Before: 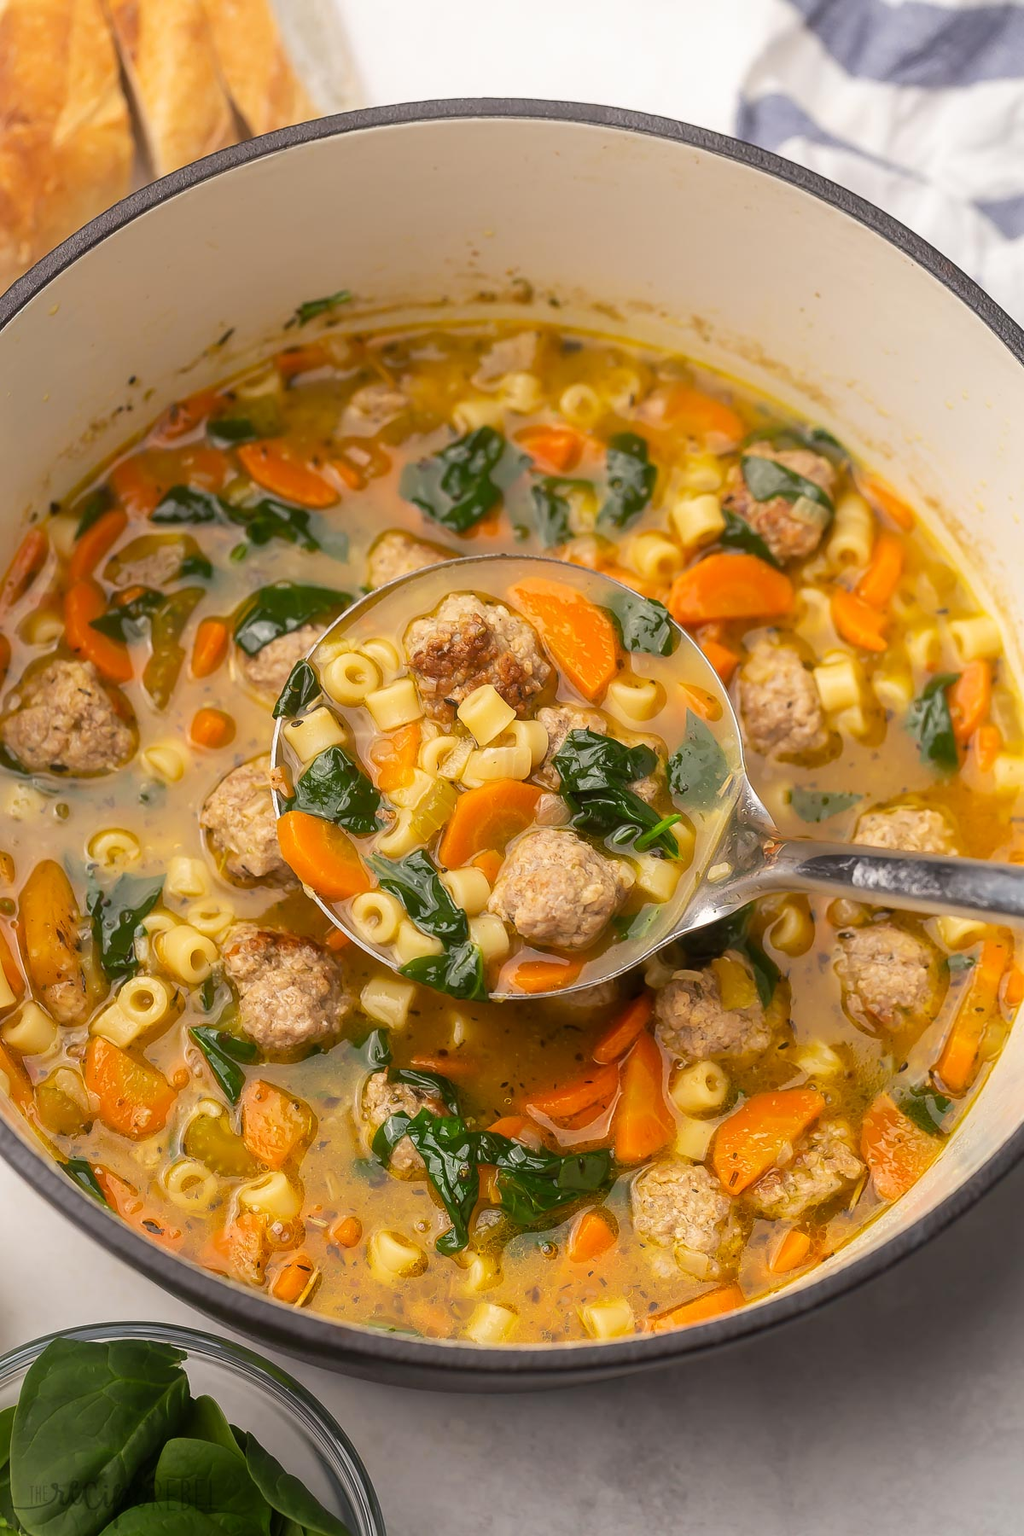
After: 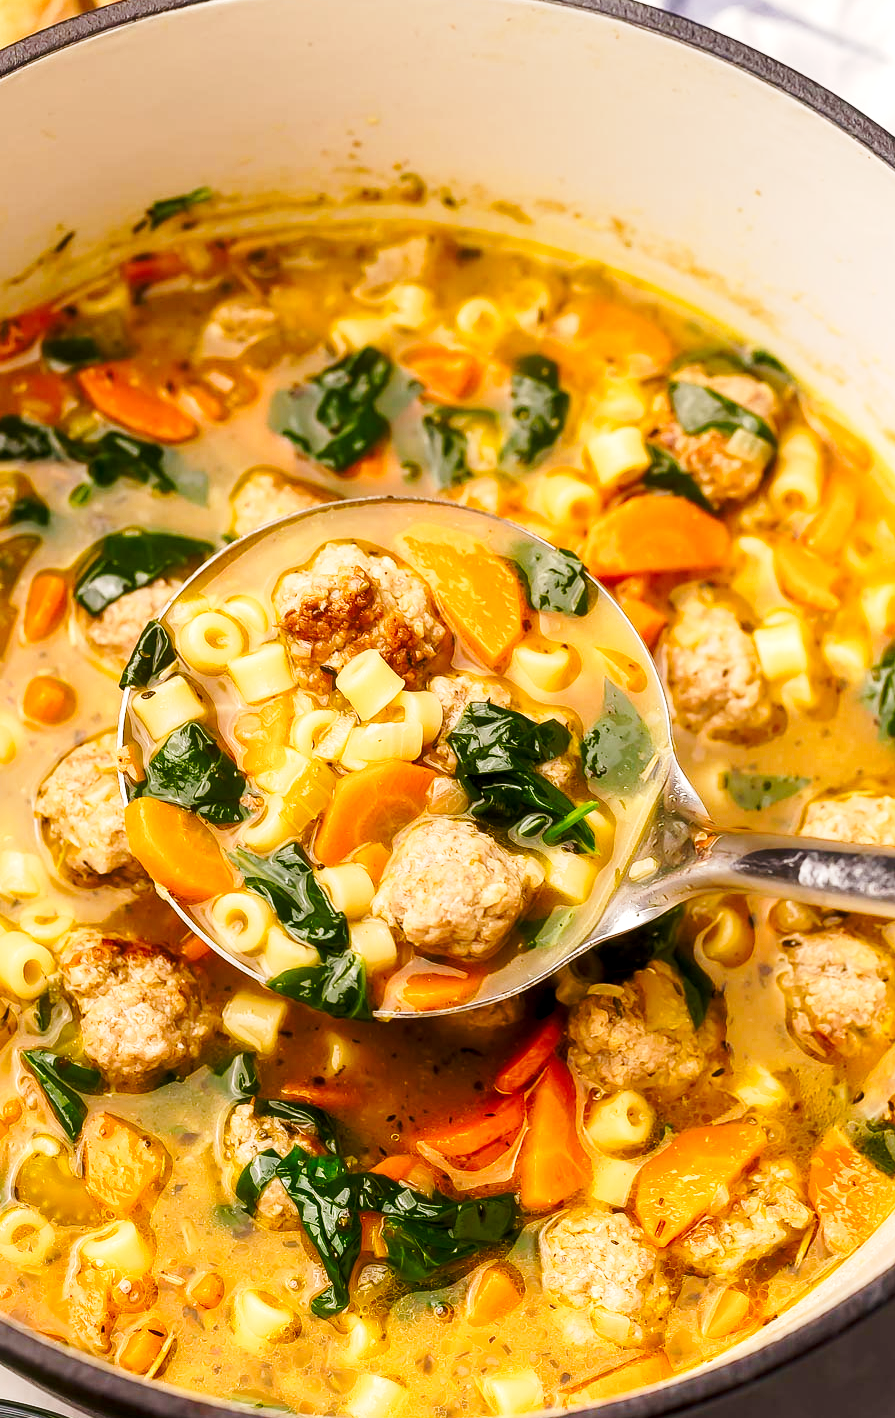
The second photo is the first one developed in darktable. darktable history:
local contrast: highlights 101%, shadows 101%, detail 120%, midtone range 0.2
tone curve: curves: ch0 [(0, 0) (0.114, 0.083) (0.303, 0.285) (0.447, 0.51) (0.602, 0.697) (0.772, 0.866) (0.999, 0.978)]; ch1 [(0, 0) (0.389, 0.352) (0.458, 0.433) (0.486, 0.474) (0.509, 0.505) (0.535, 0.528) (0.57, 0.579) (0.696, 0.706) (1, 1)]; ch2 [(0, 0) (0.369, 0.388) (0.449, 0.431) (0.501, 0.5) (0.528, 0.527) (0.589, 0.608) (0.697, 0.721) (1, 1)], preserve colors none
levels: white 99.88%
exposure: black level correction 0.002, compensate highlight preservation false
crop: left 16.681%, top 8.543%, right 8.664%, bottom 12.662%
color balance rgb: highlights gain › chroma 1.563%, highlights gain › hue 57.19°, global offset › luminance -0.488%, linear chroma grading › global chroma 15.14%, perceptual saturation grading › global saturation 0.768%, perceptual saturation grading › highlights -31.894%, perceptual saturation grading › mid-tones 5.491%, perceptual saturation grading › shadows 18.35%, perceptual brilliance grading › highlights 9.768%, perceptual brilliance grading › mid-tones 5.343%, global vibrance 20%
